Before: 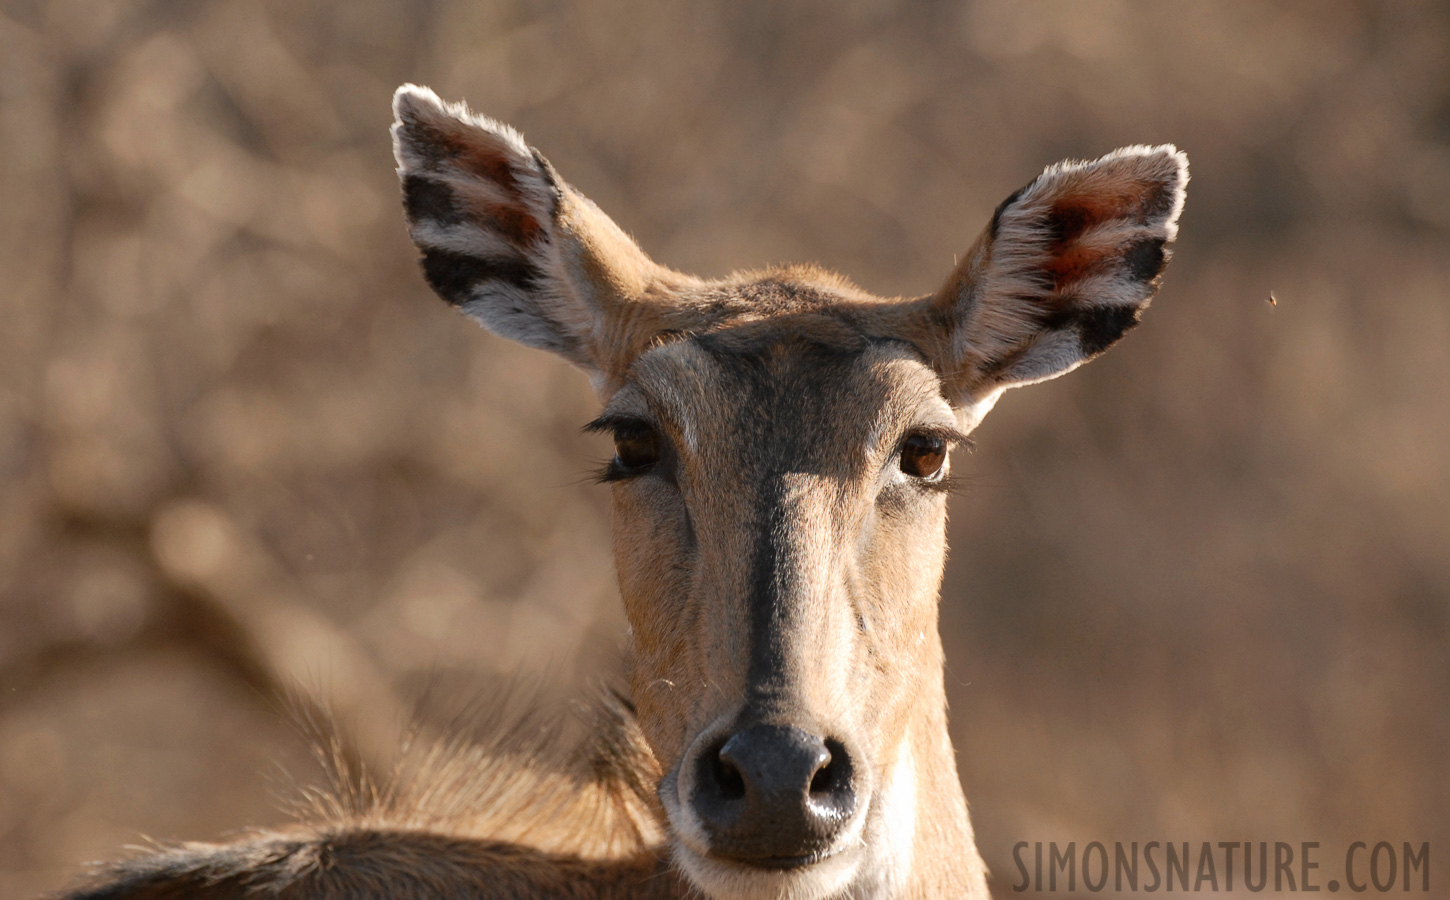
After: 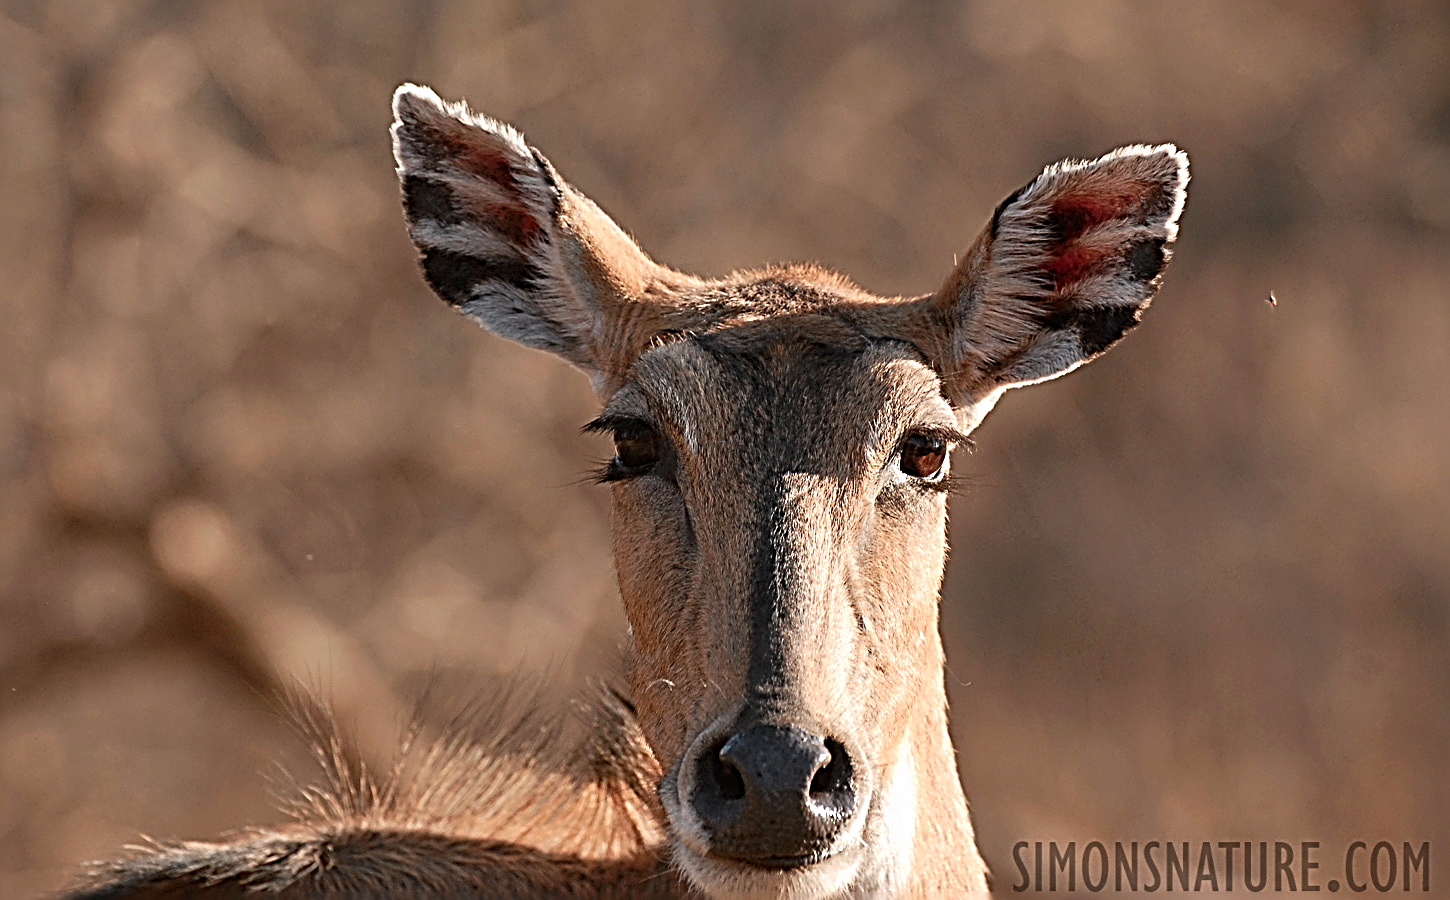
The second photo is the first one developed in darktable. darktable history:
color zones: curves: ch1 [(0.263, 0.53) (0.376, 0.287) (0.487, 0.512) (0.748, 0.547) (1, 0.513)]; ch2 [(0.262, 0.45) (0.751, 0.477)]
sharpen: radius 3.191, amount 1.724
